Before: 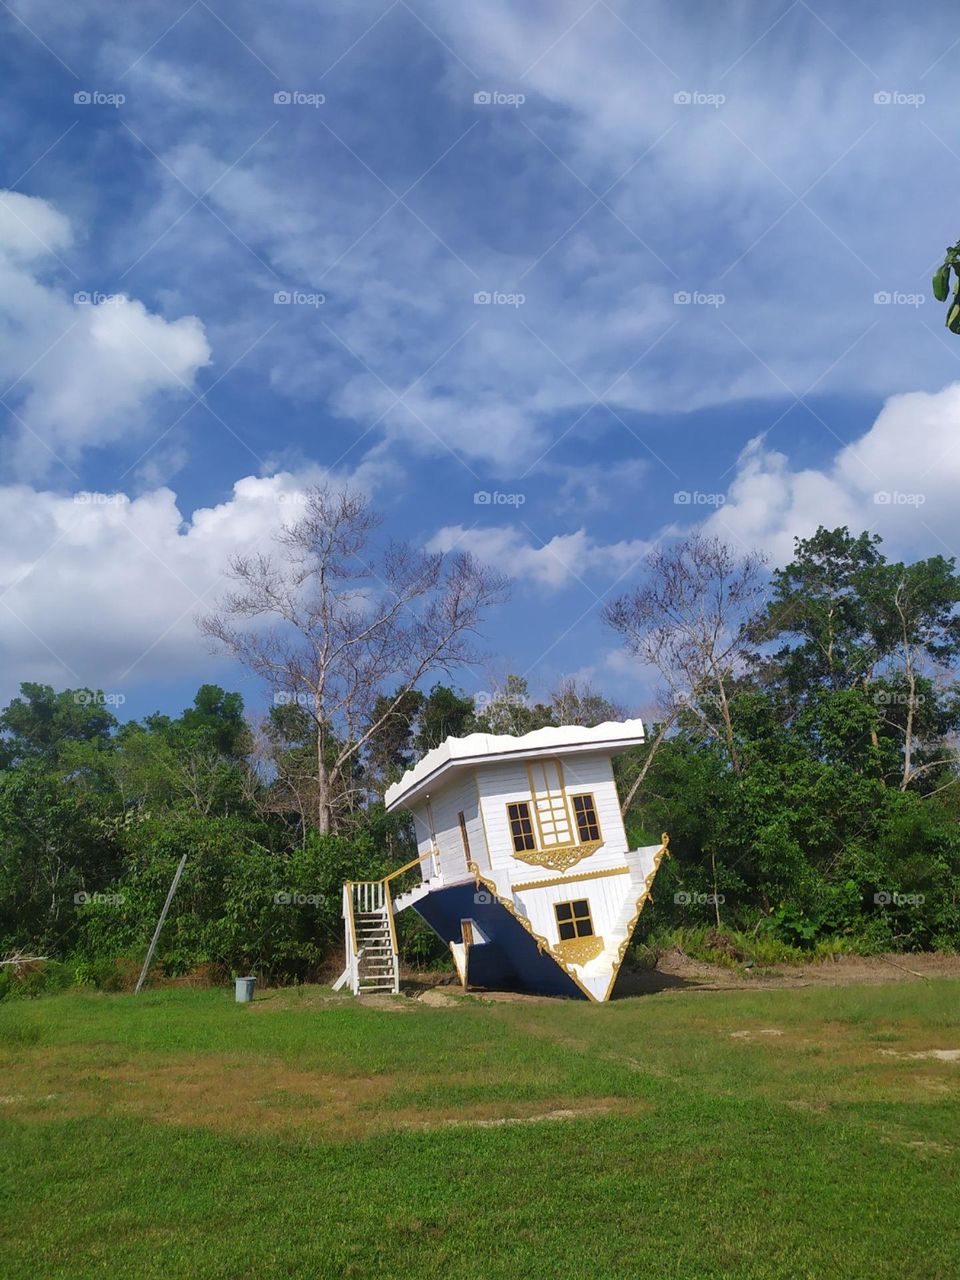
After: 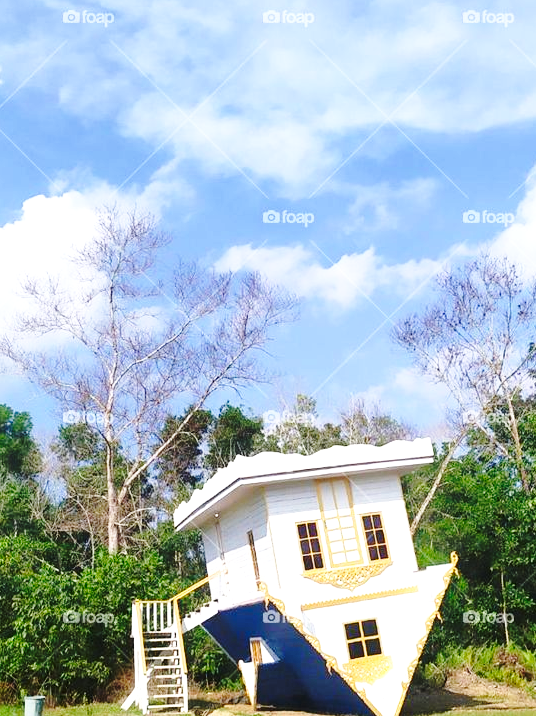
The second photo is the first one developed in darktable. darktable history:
exposure: exposure 0.564 EV, compensate highlight preservation false
base curve: curves: ch0 [(0, 0) (0.032, 0.037) (0.105, 0.228) (0.435, 0.76) (0.856, 0.983) (1, 1)], preserve colors none
crop and rotate: left 21.999%, top 21.98%, right 22.119%, bottom 22.015%
levels: levels [0, 0.492, 0.984]
